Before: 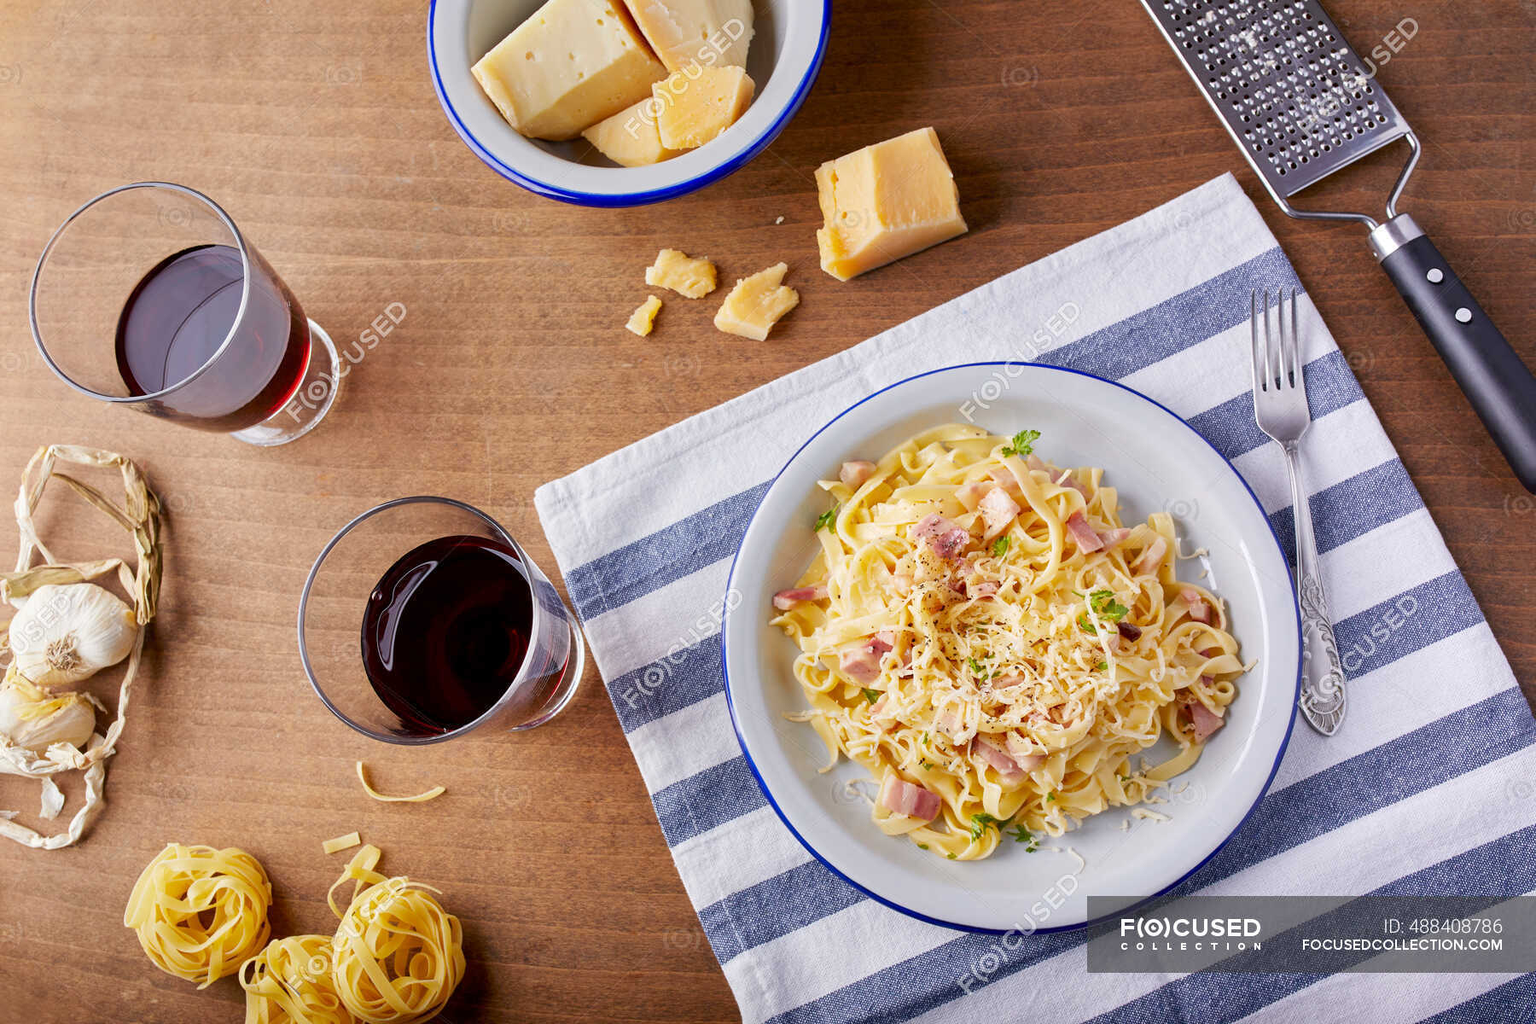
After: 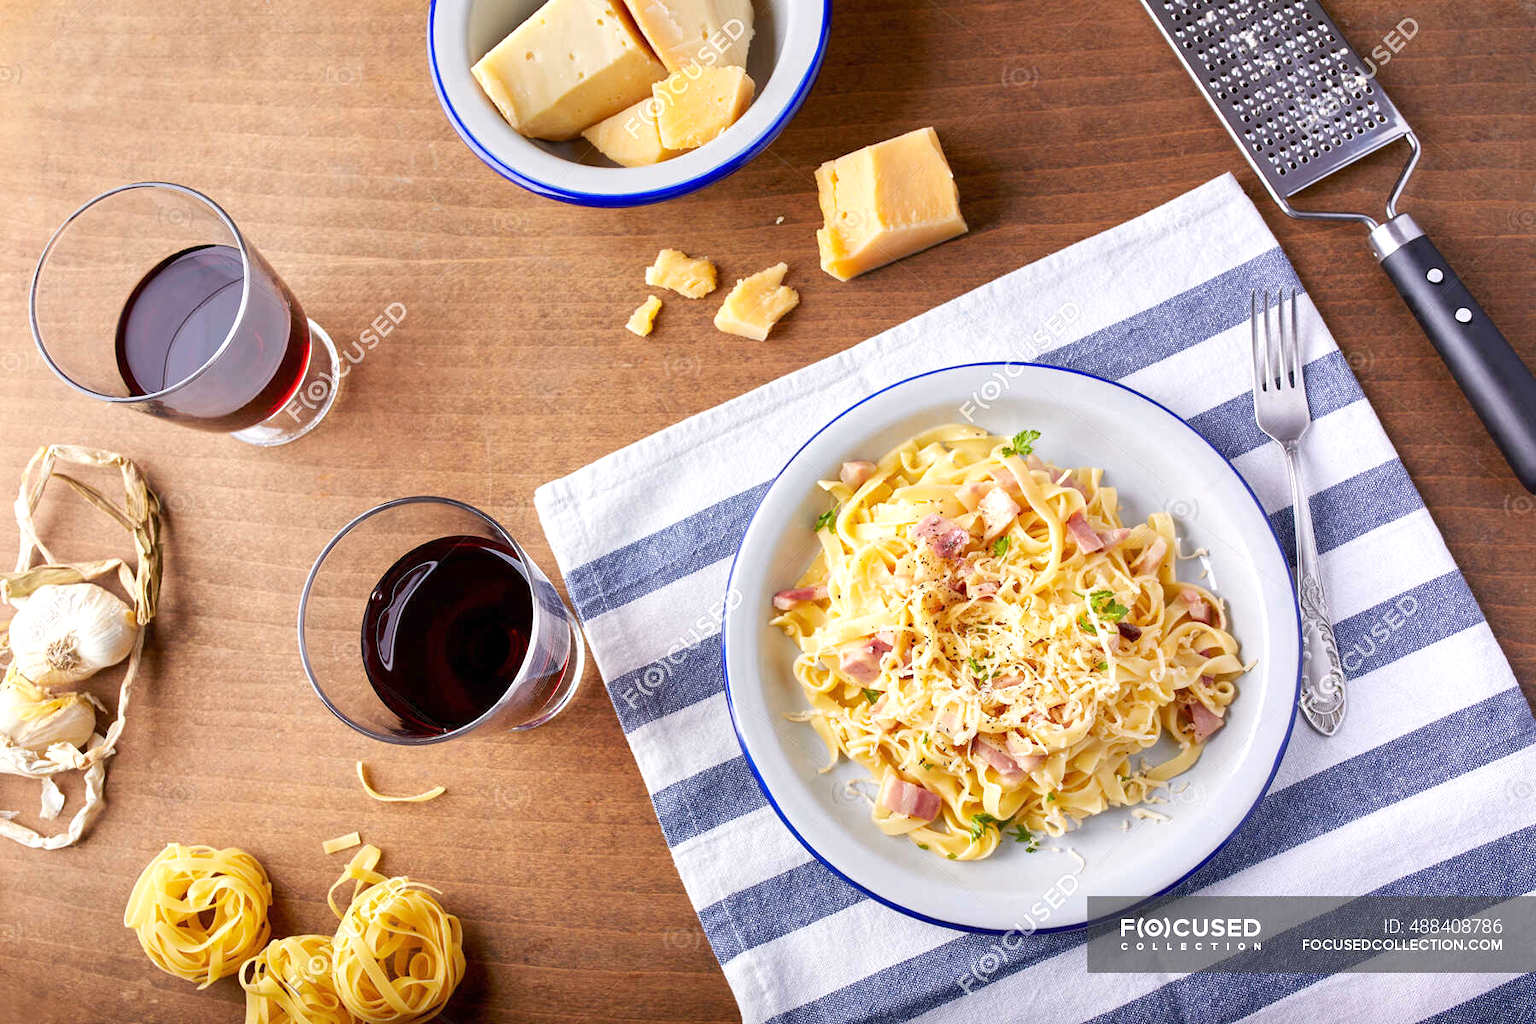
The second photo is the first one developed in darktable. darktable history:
exposure: black level correction 0, exposure 0.396 EV, compensate exposure bias true, compensate highlight preservation false
